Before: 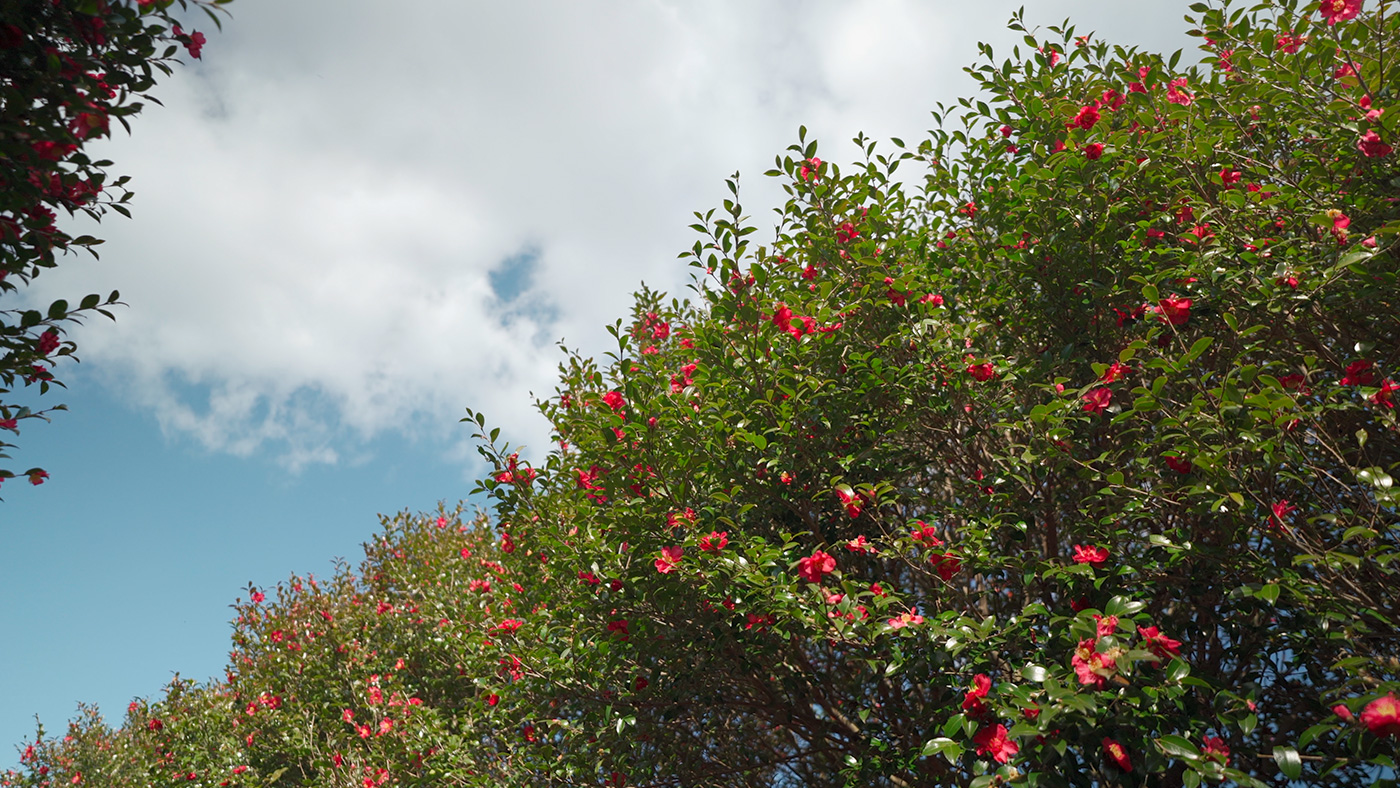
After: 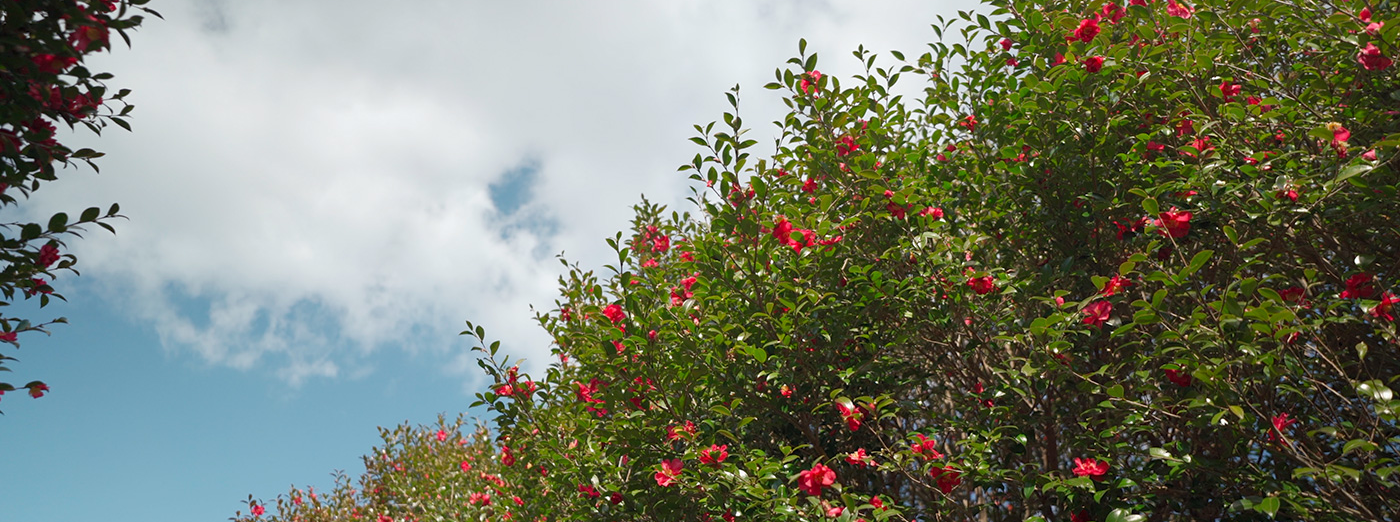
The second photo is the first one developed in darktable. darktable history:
crop: top 11.144%, bottom 22.601%
